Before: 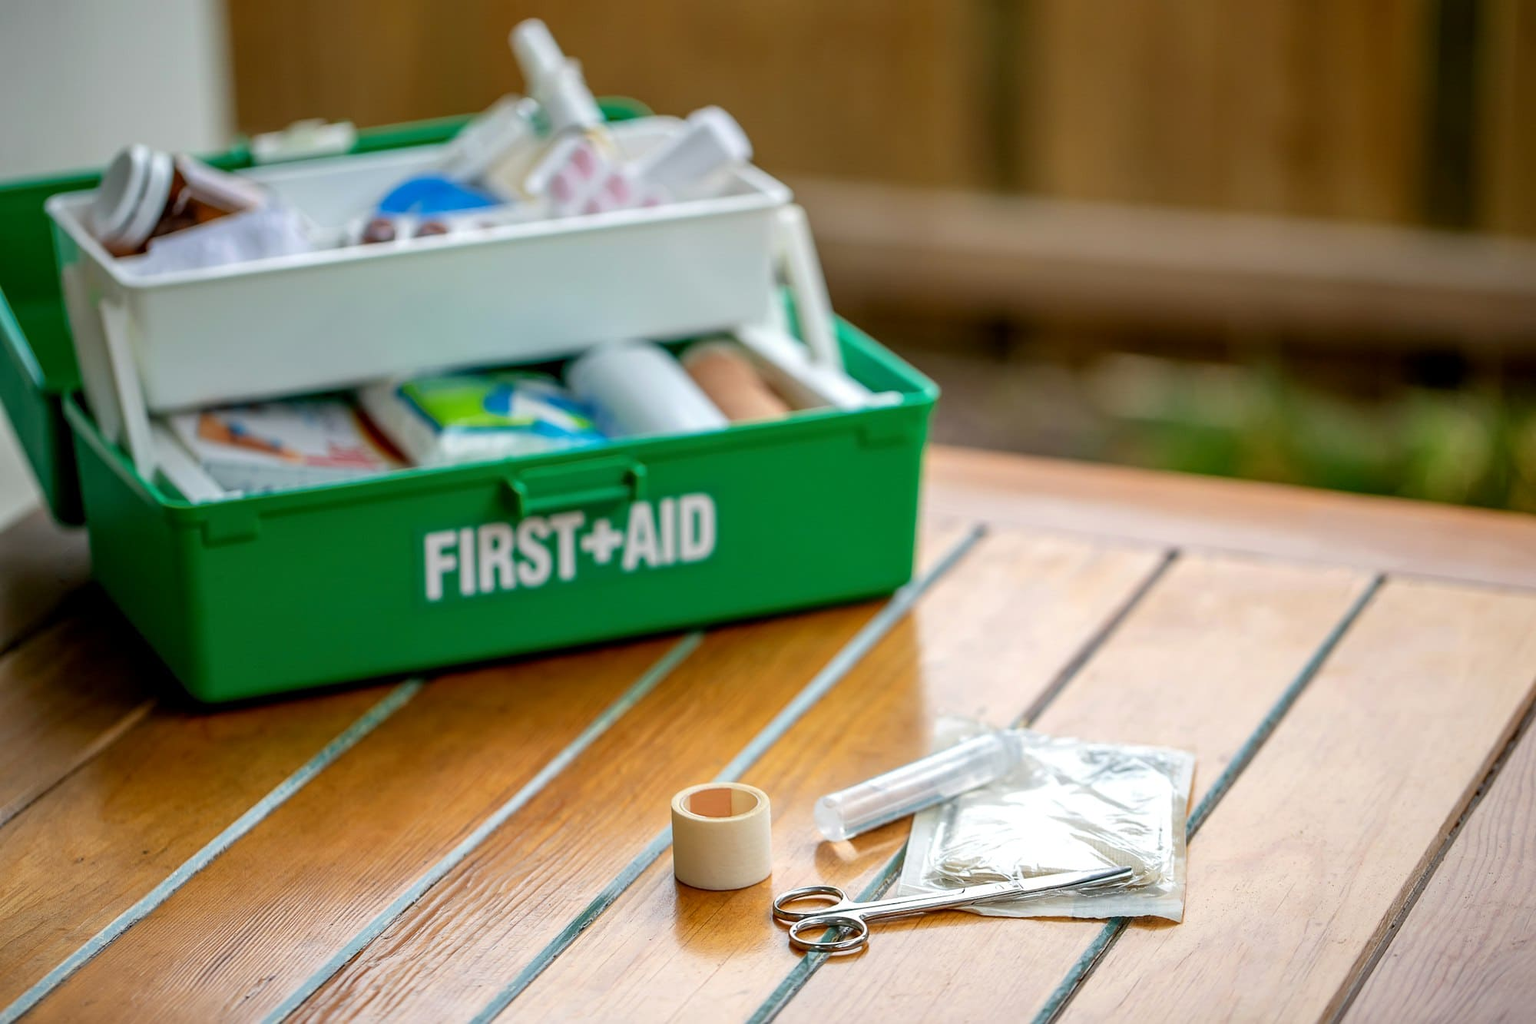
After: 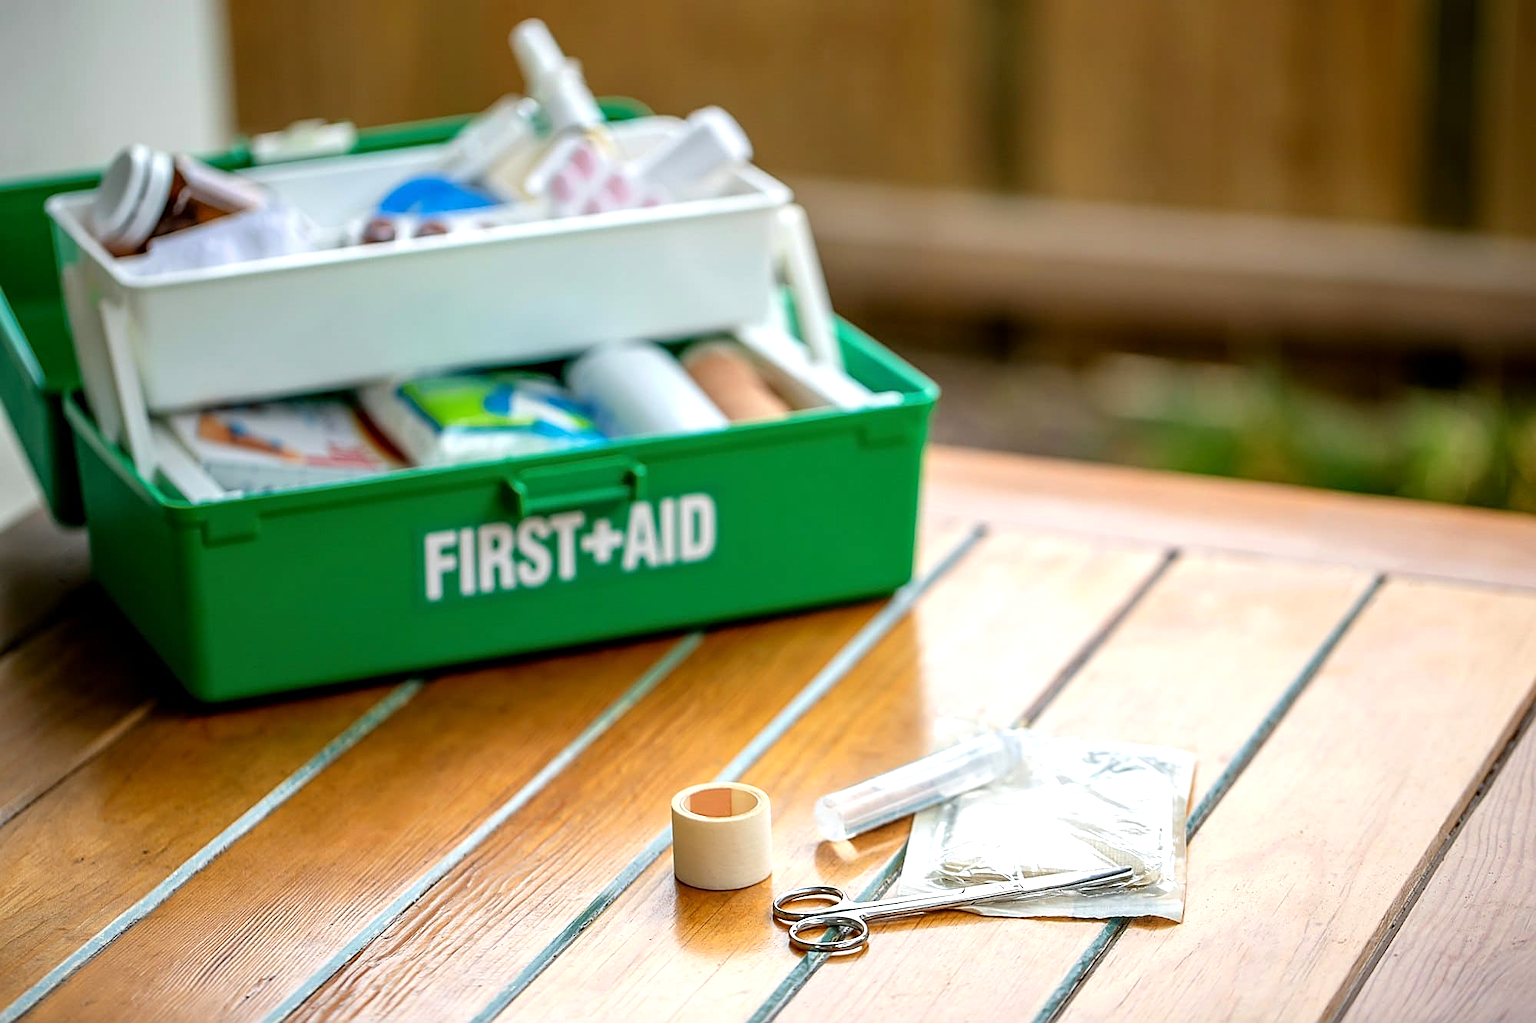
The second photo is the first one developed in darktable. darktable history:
tone equalizer: -8 EV -0.422 EV, -7 EV -0.391 EV, -6 EV -0.353 EV, -5 EV -0.241 EV, -3 EV 0.212 EV, -2 EV 0.308 EV, -1 EV 0.376 EV, +0 EV 0.415 EV
sharpen: on, module defaults
